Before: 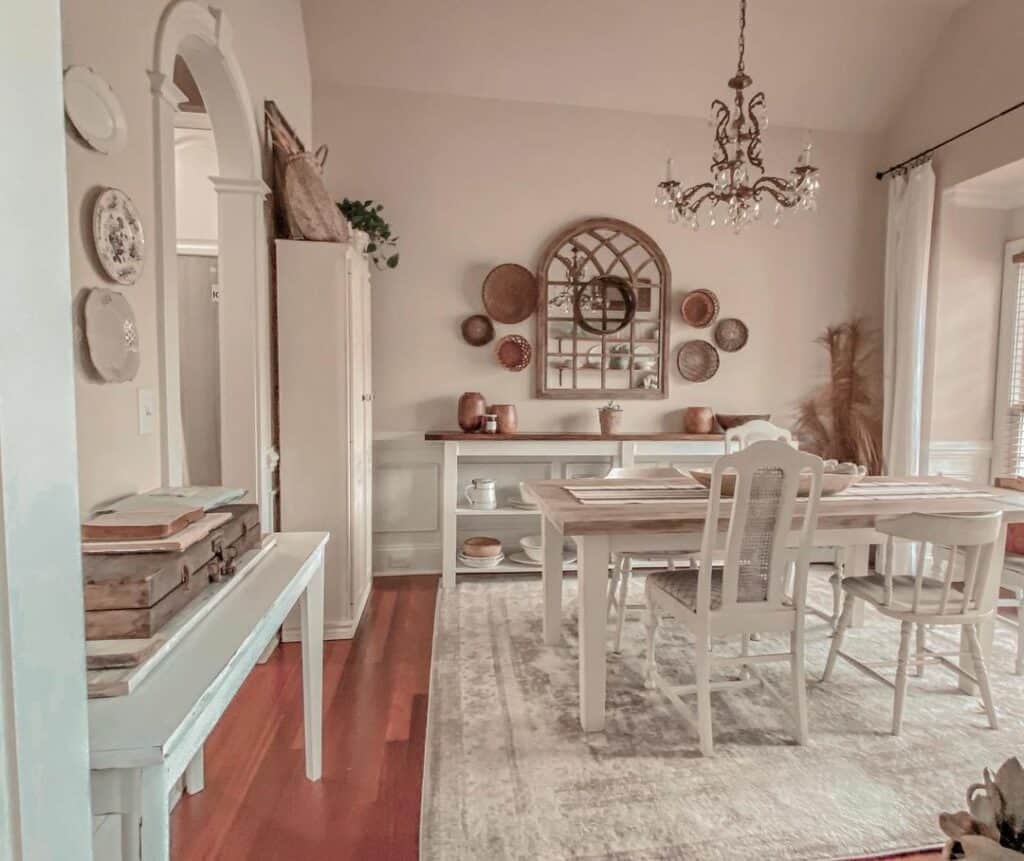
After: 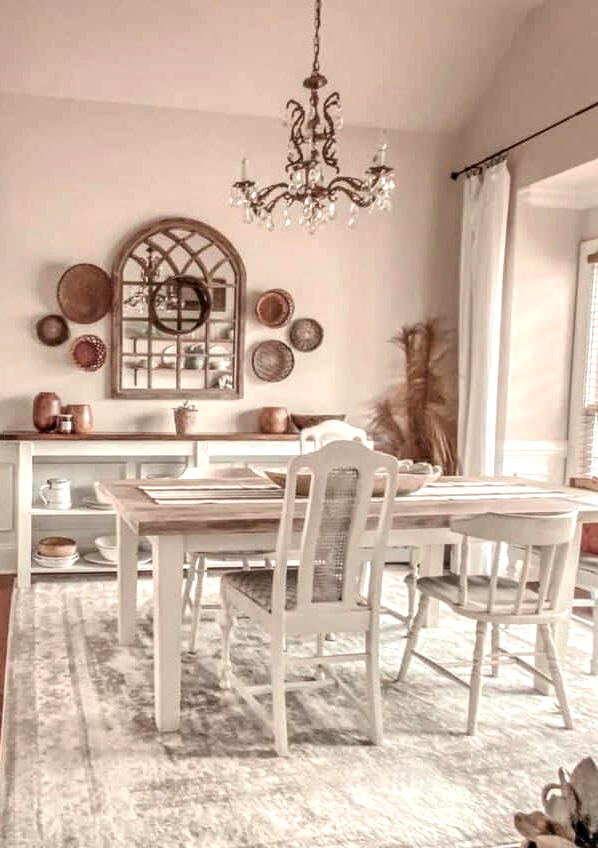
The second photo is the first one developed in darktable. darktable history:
exposure: exposure 0.61 EV, compensate exposure bias true, compensate highlight preservation false
local contrast: highlights 61%, detail 143%, midtone range 0.427
crop: left 41.591%
